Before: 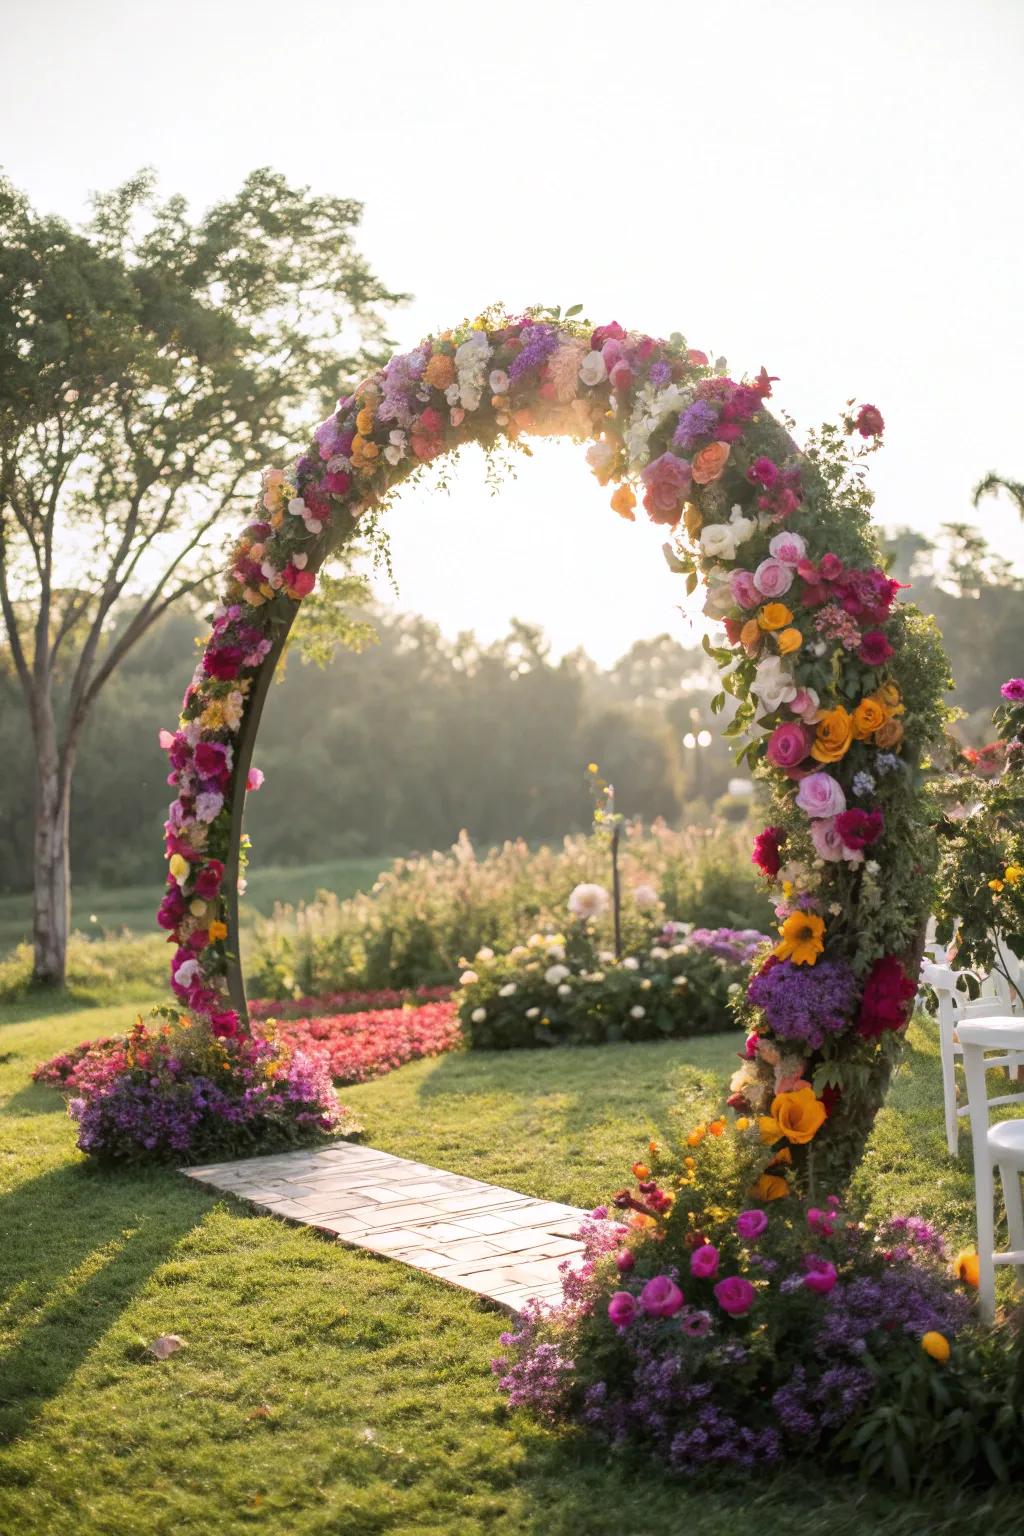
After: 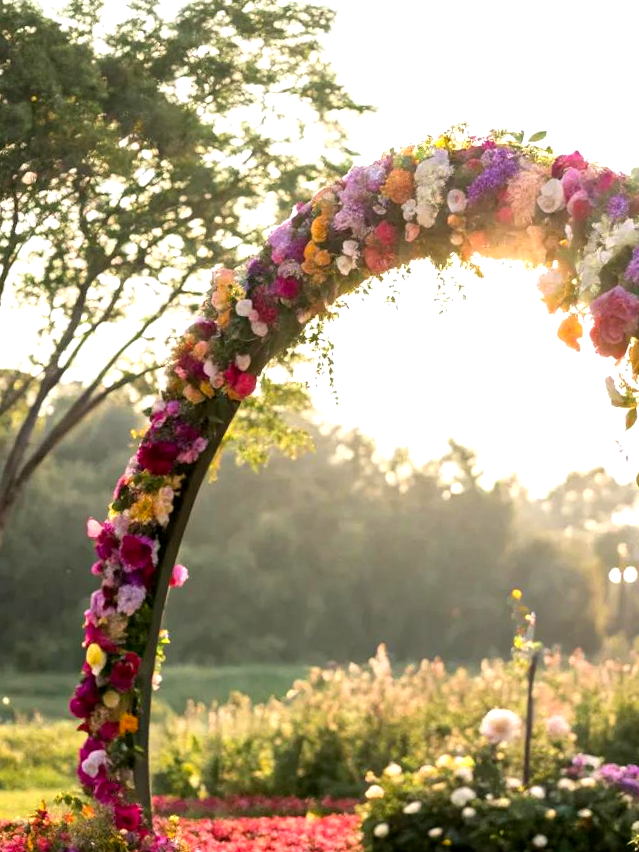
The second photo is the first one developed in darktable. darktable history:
crop and rotate: angle -4.99°, left 2.122%, top 6.945%, right 27.566%, bottom 30.519%
color balance: lift [0.991, 1, 1, 1], gamma [0.996, 1, 1, 1], input saturation 98.52%, contrast 20.34%, output saturation 103.72%
